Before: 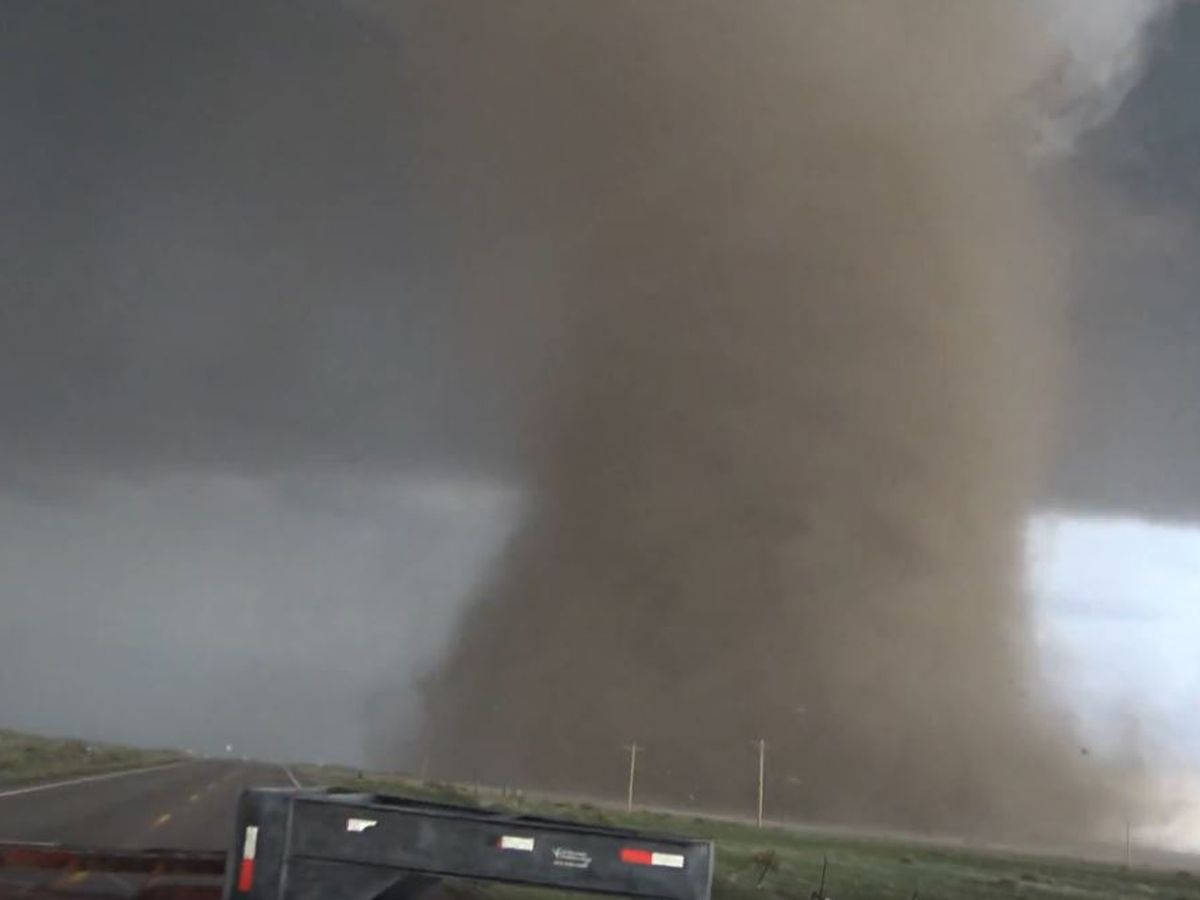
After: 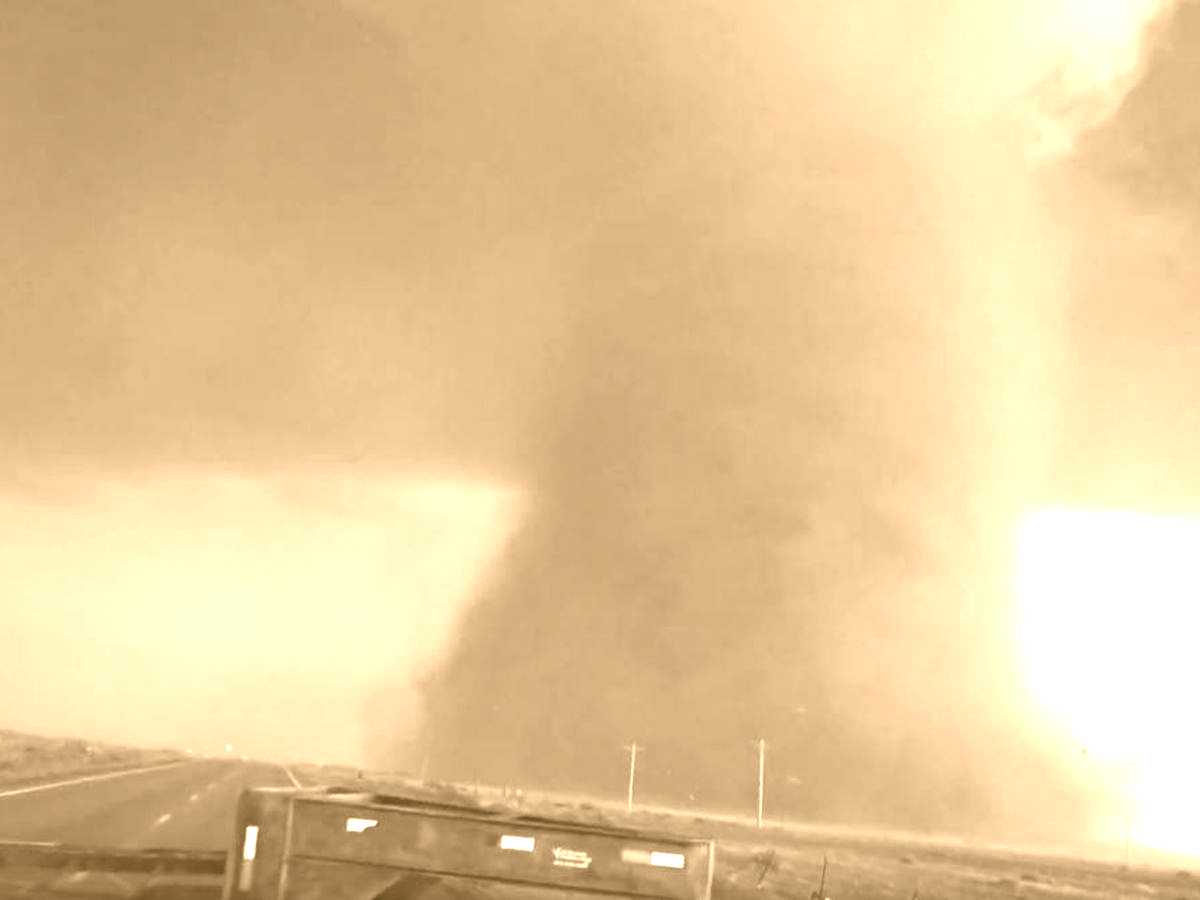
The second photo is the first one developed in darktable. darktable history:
color balance rgb: shadows lift › luminance -20%, power › hue 72.24°, highlights gain › luminance 15%, global offset › hue 171.6°, perceptual saturation grading › highlights -15%, perceptual saturation grading › shadows 25%, global vibrance 35%, contrast 10%
colorize: hue 28.8°, source mix 100%
exposure: exposure 0.636 EV, compensate highlight preservation false
rgb levels: mode RGB, independent channels, levels [[0, 0.474, 1], [0, 0.5, 1], [0, 0.5, 1]]
